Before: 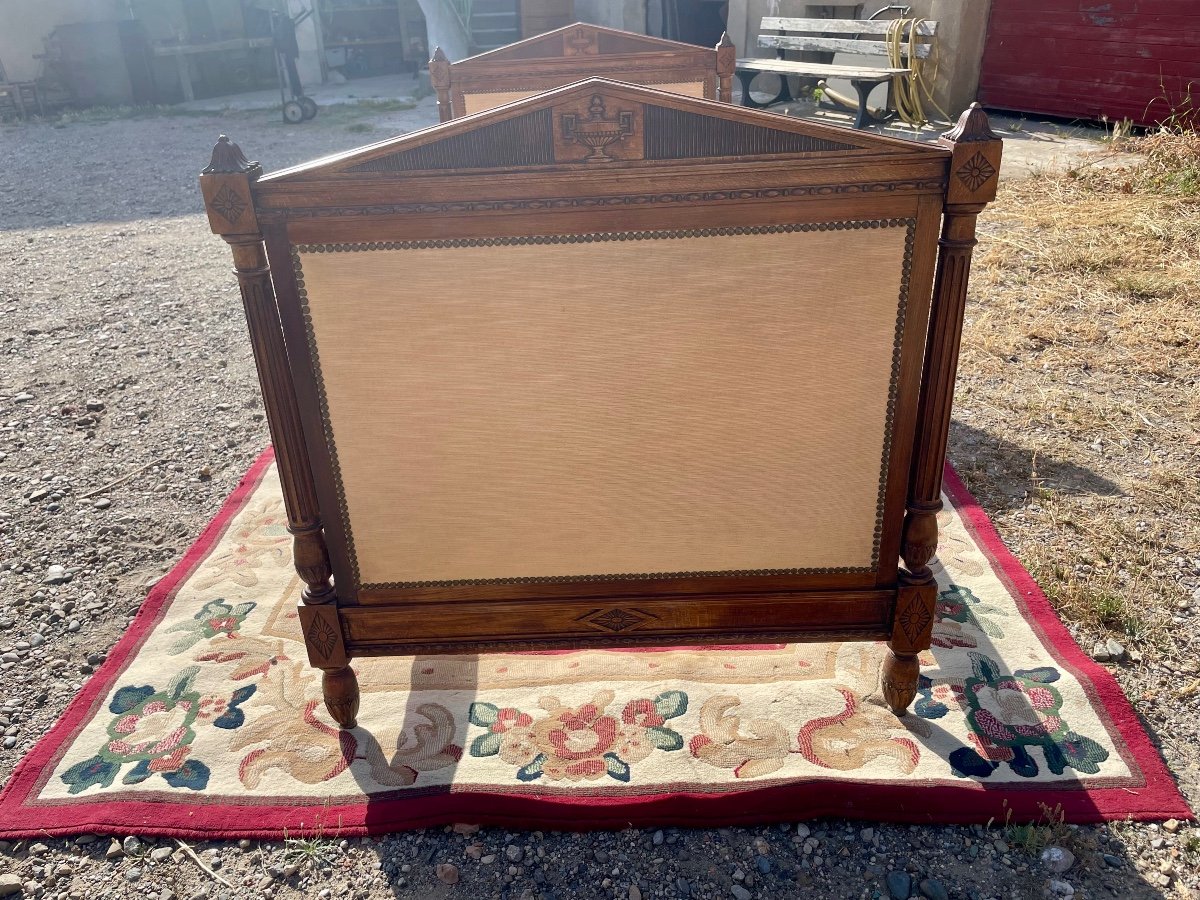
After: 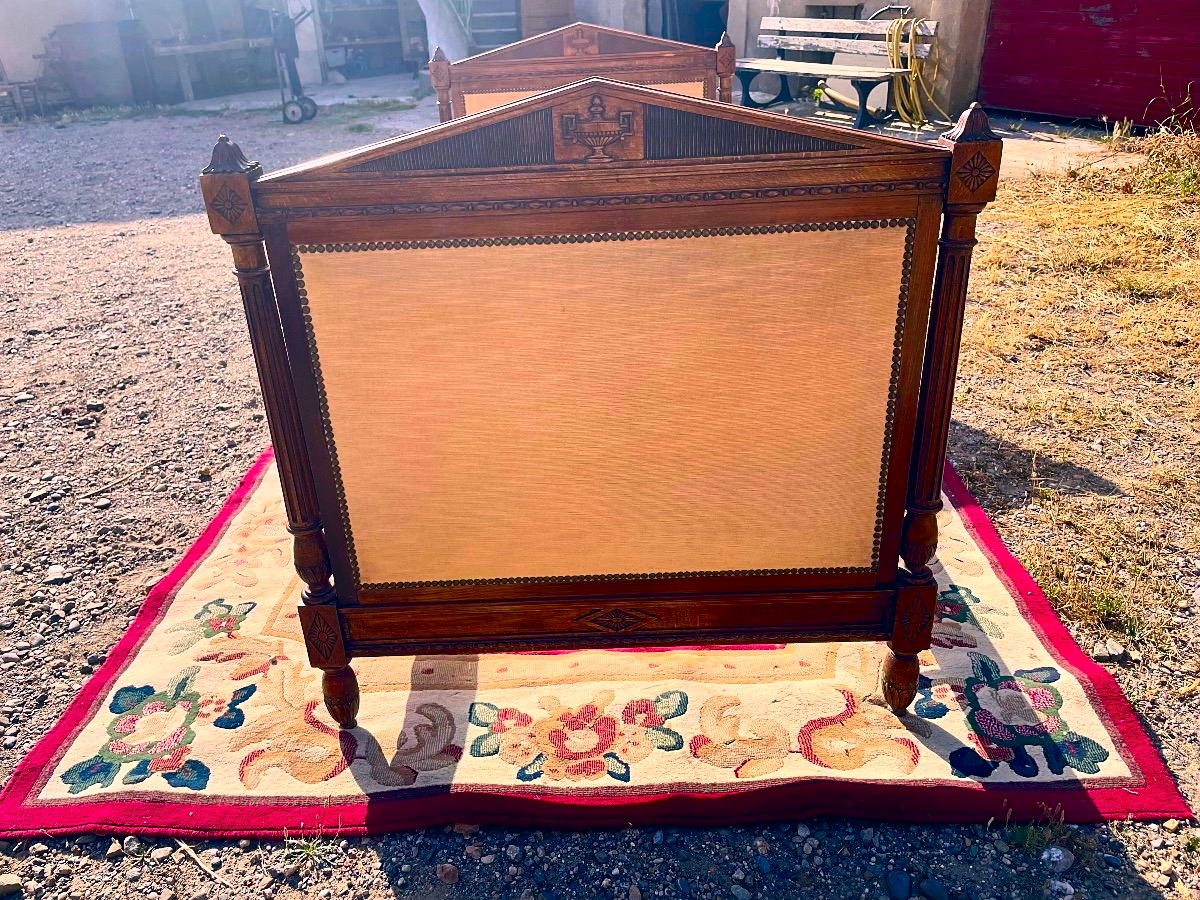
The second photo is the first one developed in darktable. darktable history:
color correction: highlights a* 14.08, highlights b* 5.64, shadows a* -6.28, shadows b* -15.19, saturation 0.831
color balance rgb: highlights gain › chroma 0.169%, highlights gain › hue 330.7°, perceptual saturation grading › global saturation 30.846%, global vibrance -24.094%
sharpen: radius 1.85, amount 0.416, threshold 1.403
contrast brightness saturation: contrast 0.26, brightness 0.021, saturation 0.862
